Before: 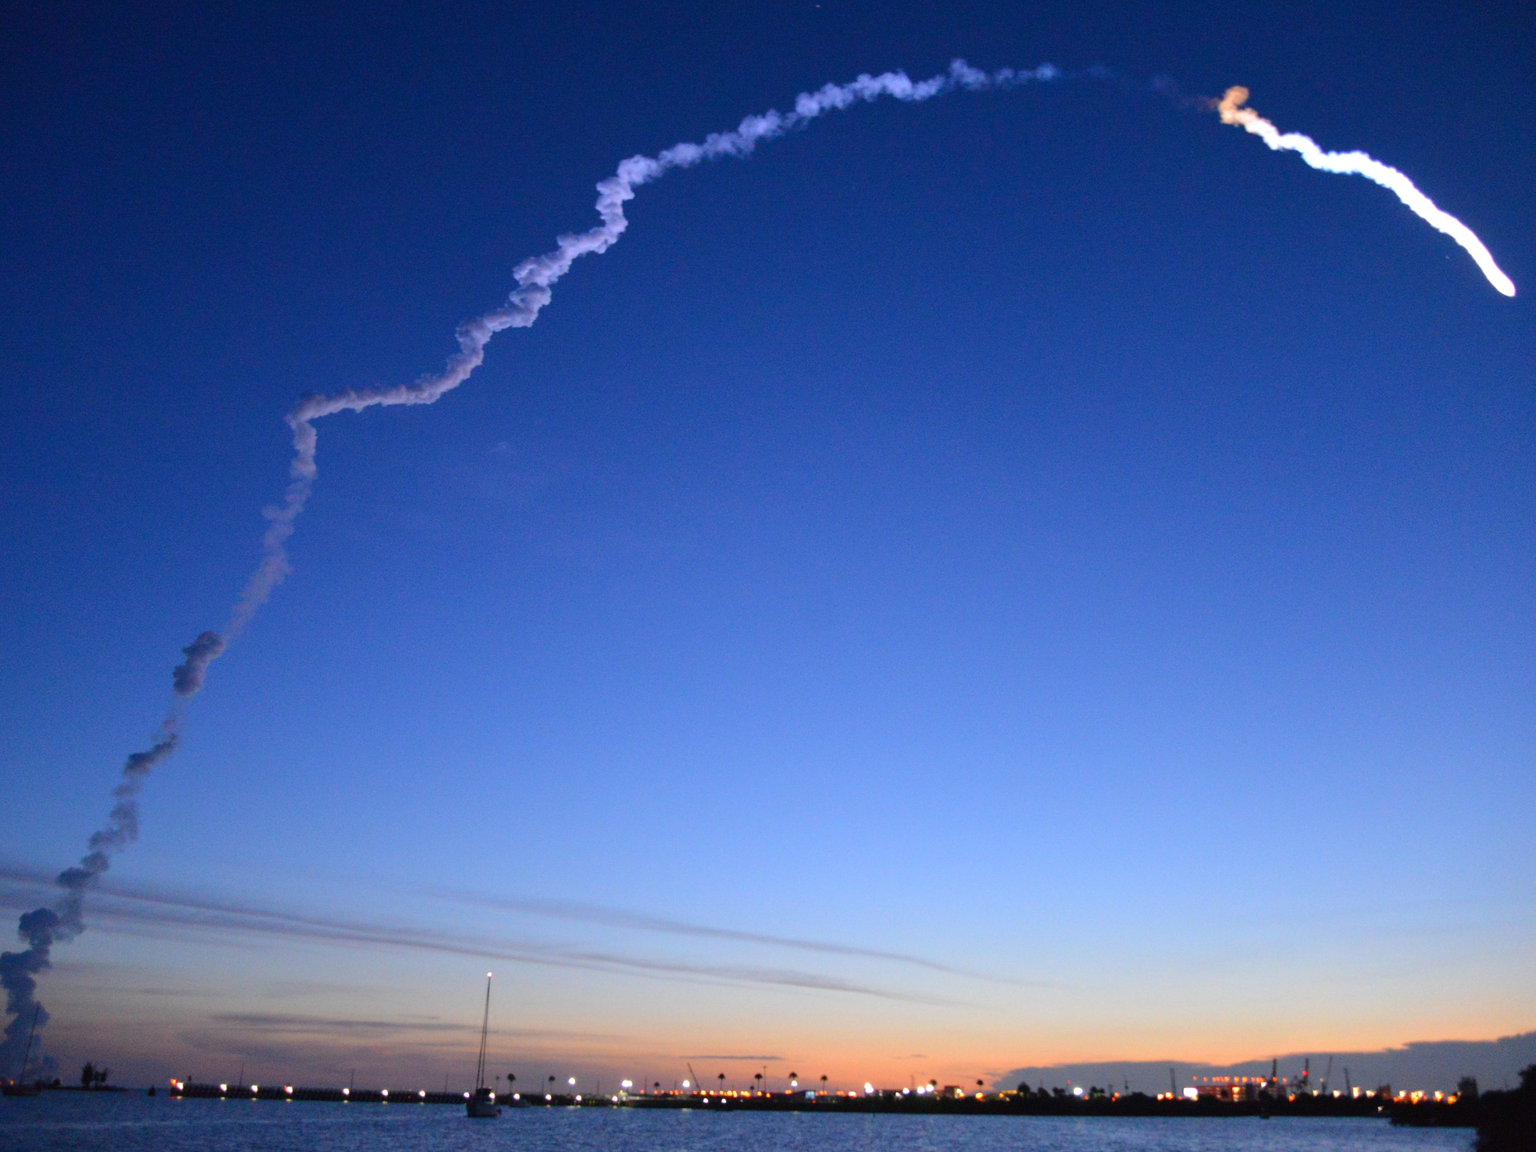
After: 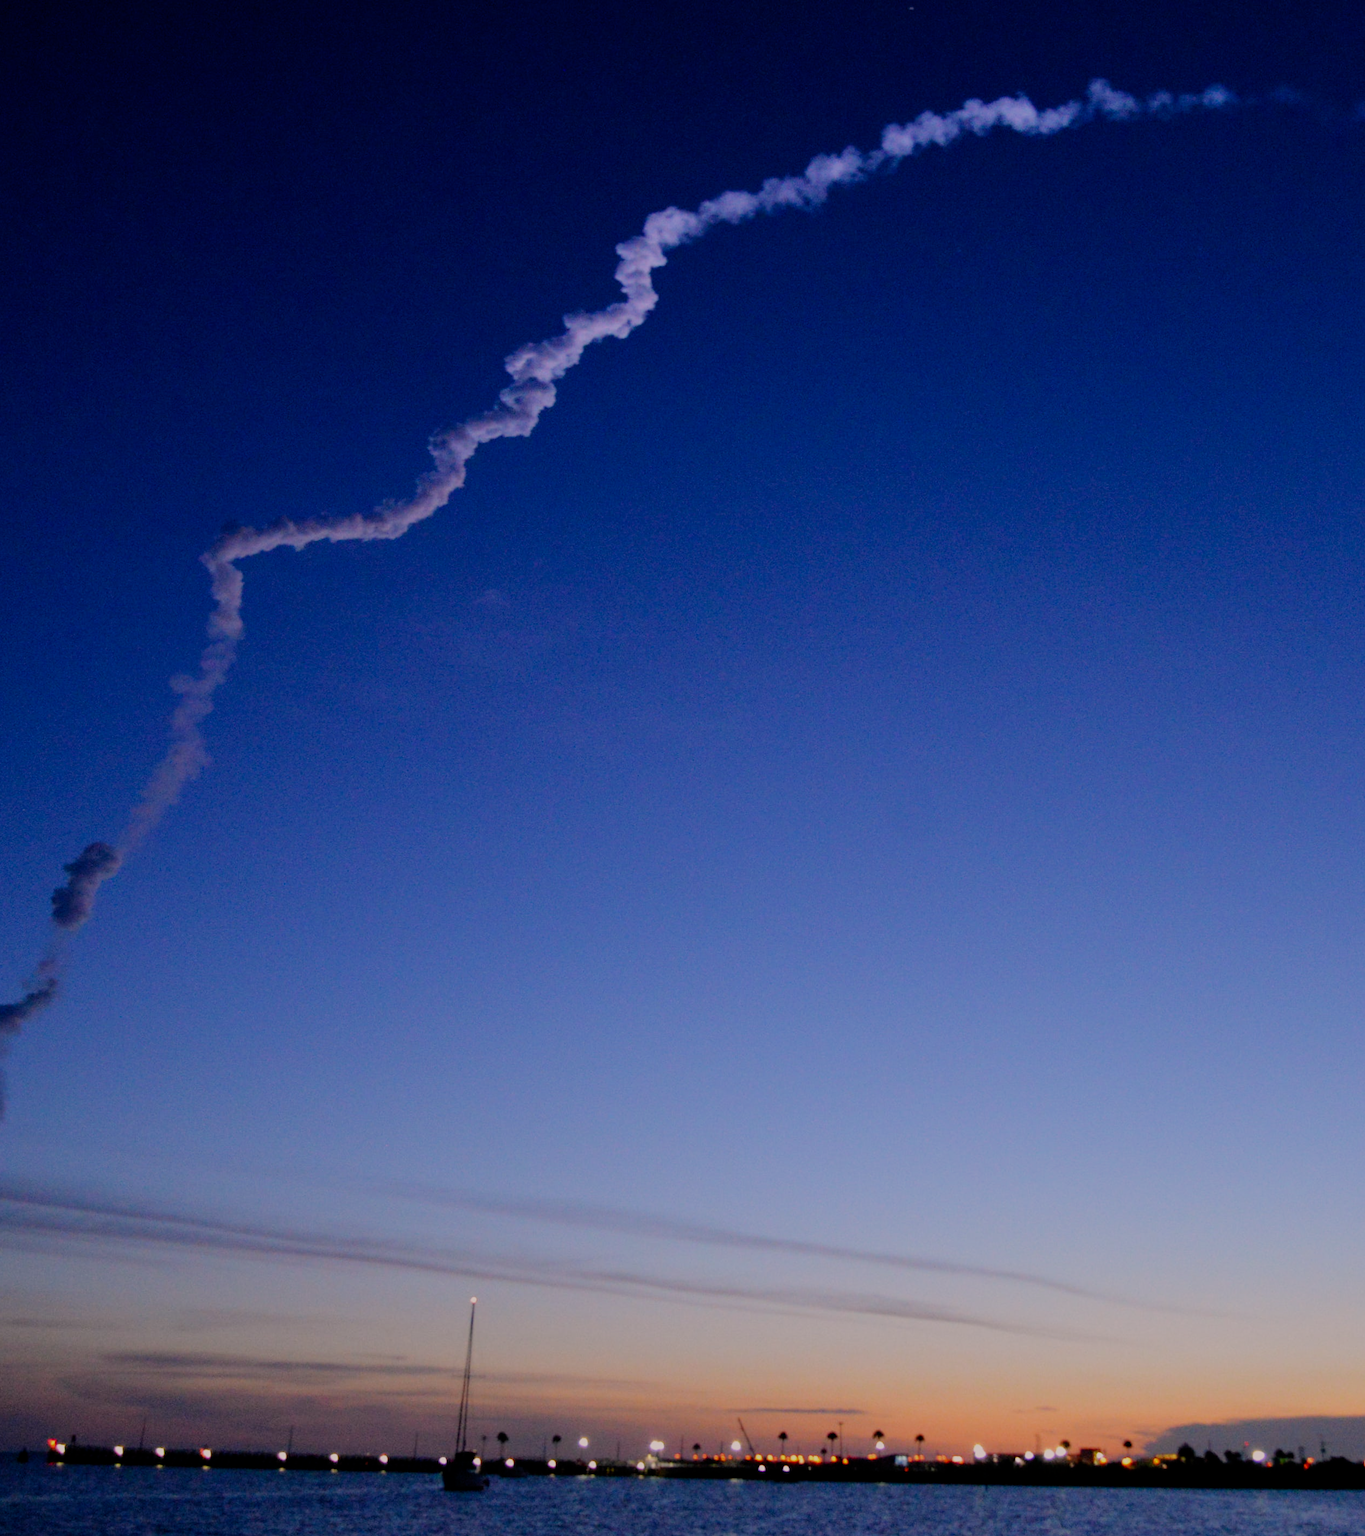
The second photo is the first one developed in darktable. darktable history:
color correction: highlights a* 7.34, highlights b* 4.37
crop and rotate: left 8.786%, right 24.548%
filmic rgb: middle gray luminance 29%, black relative exposure -10.3 EV, white relative exposure 5.5 EV, threshold 6 EV, target black luminance 0%, hardness 3.95, latitude 2.04%, contrast 1.132, highlights saturation mix 5%, shadows ↔ highlights balance 15.11%, preserve chrominance no, color science v3 (2019), use custom middle-gray values true, iterations of high-quality reconstruction 0, enable highlight reconstruction true
